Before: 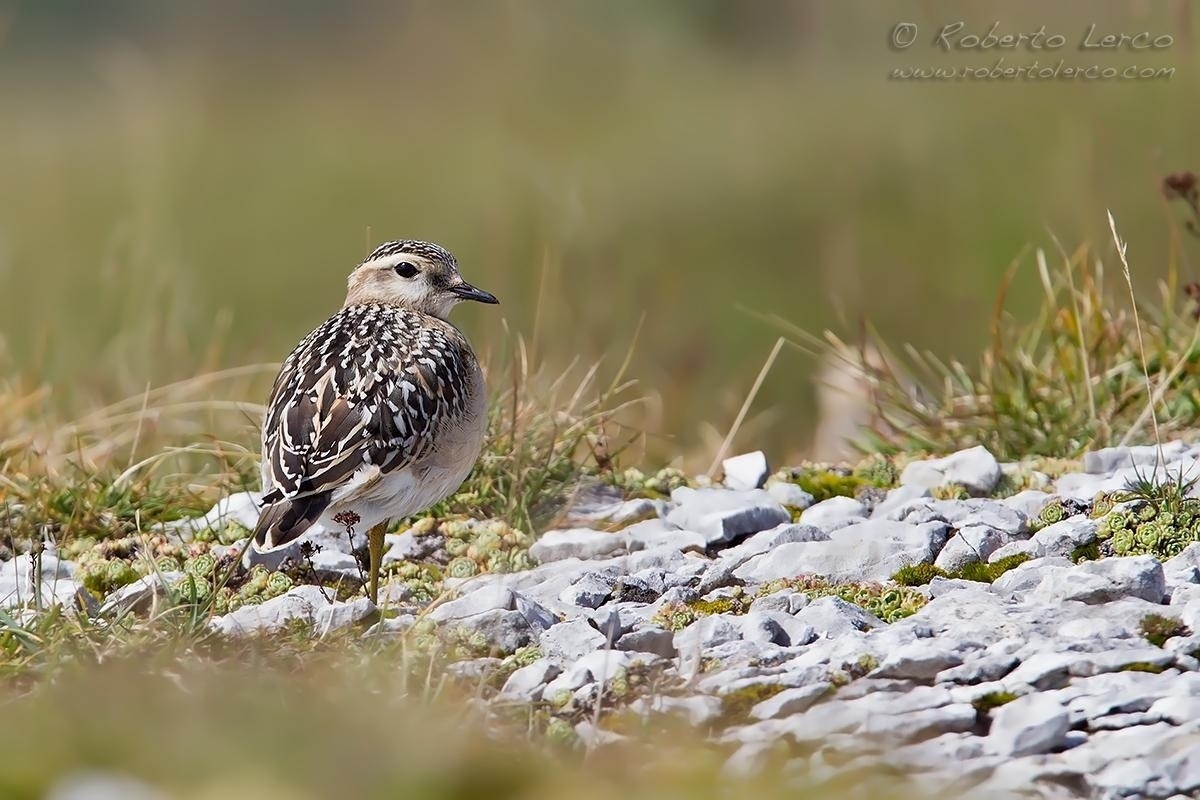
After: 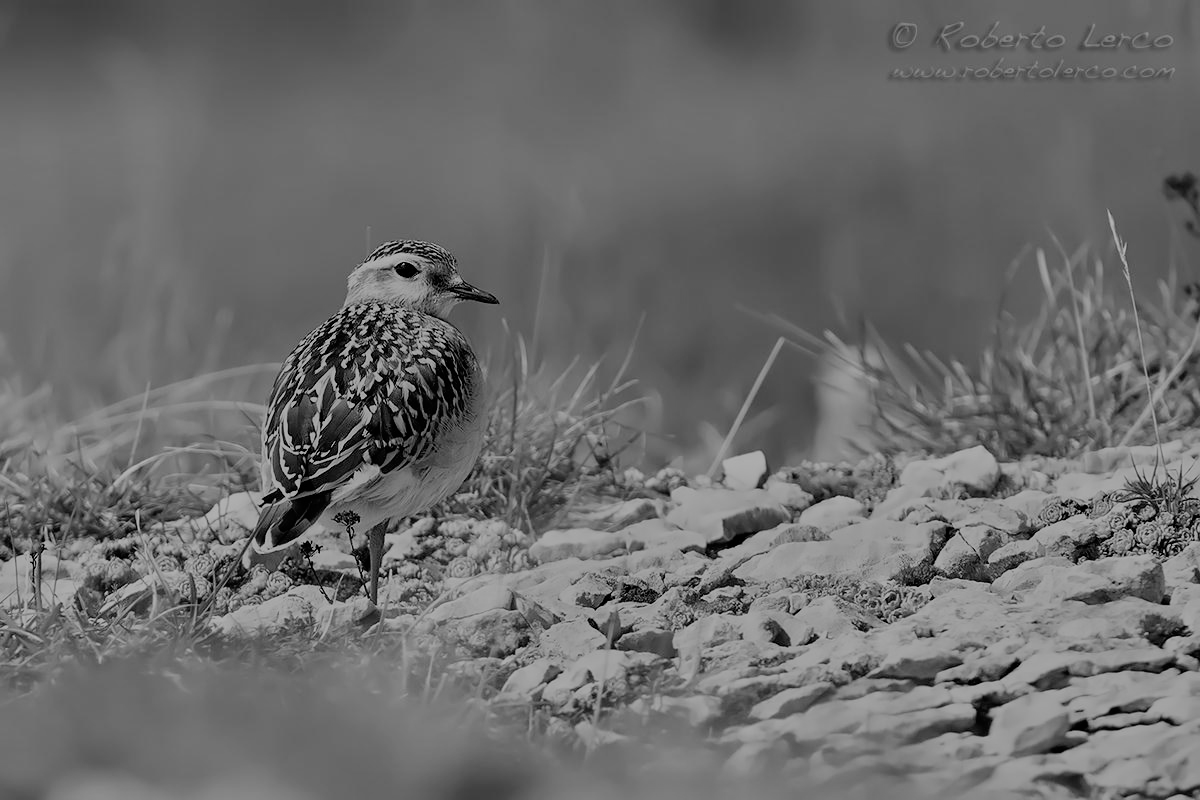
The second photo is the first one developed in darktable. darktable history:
filmic rgb: black relative exposure -7.75 EV, white relative exposure 4.4 EV, threshold 3 EV, hardness 3.76, latitude 50%, contrast 1.1, color science v5 (2021), contrast in shadows safe, contrast in highlights safe, enable highlight reconstruction true
monochrome: a 79.32, b 81.83, size 1.1
